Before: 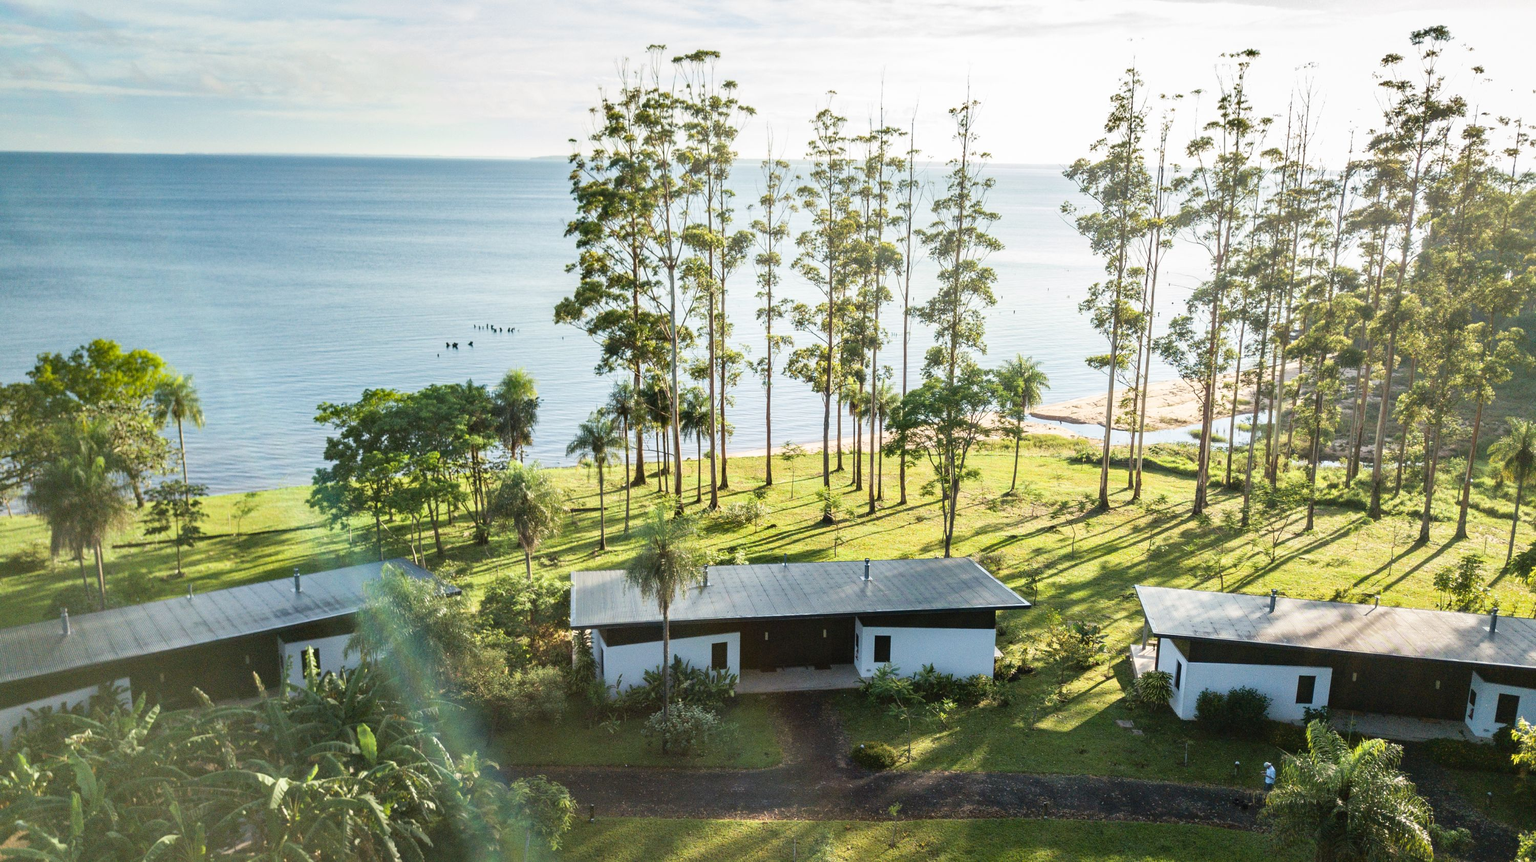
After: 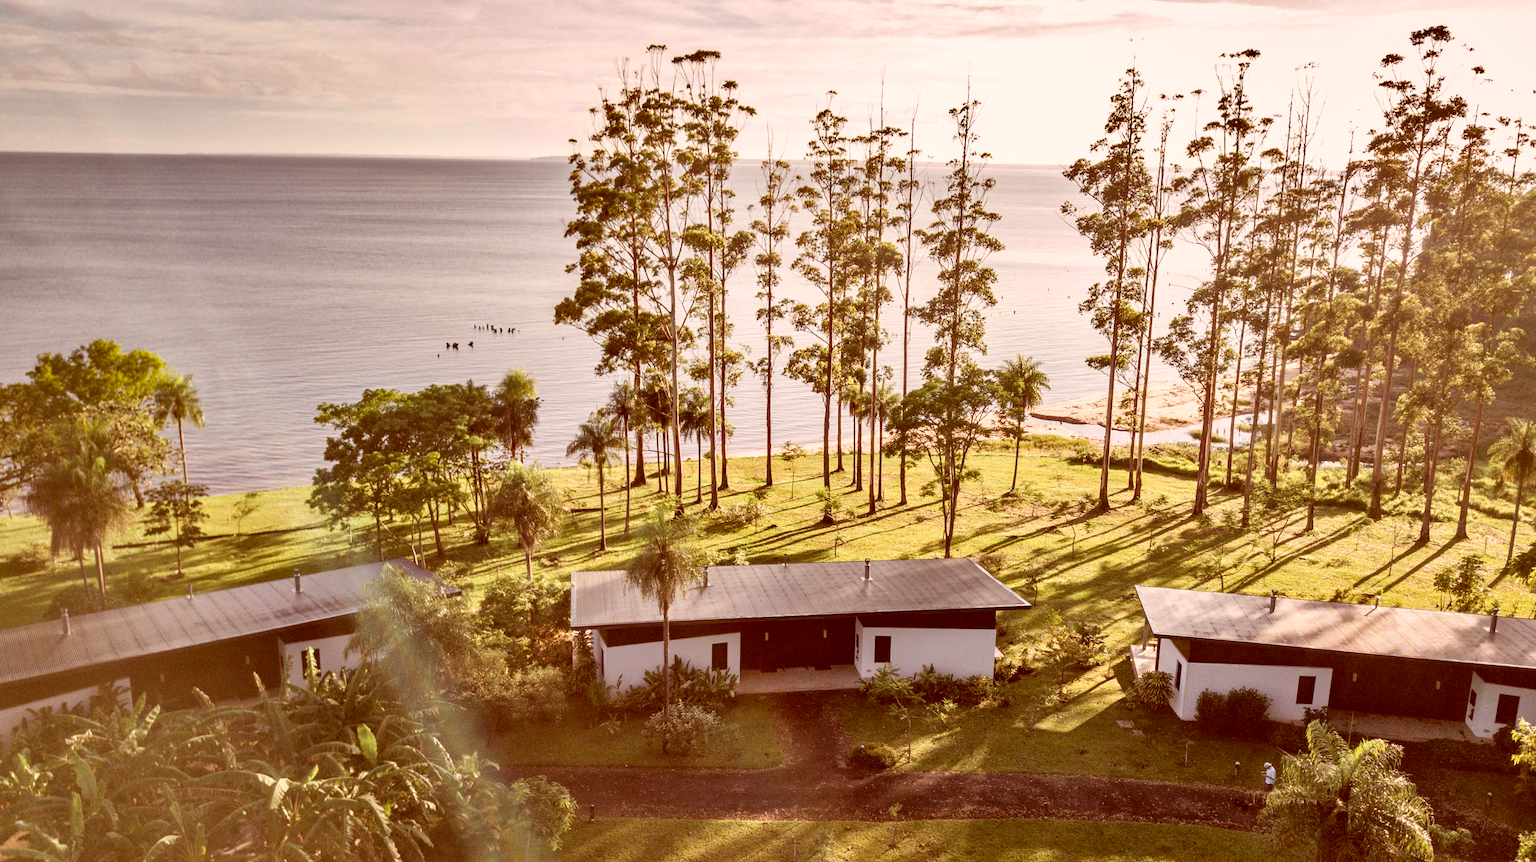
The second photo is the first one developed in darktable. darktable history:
color correction: highlights a* 9.03, highlights b* 9.08, shadows a* 39.29, shadows b* 39.8, saturation 0.809
shadows and highlights: soften with gaussian
